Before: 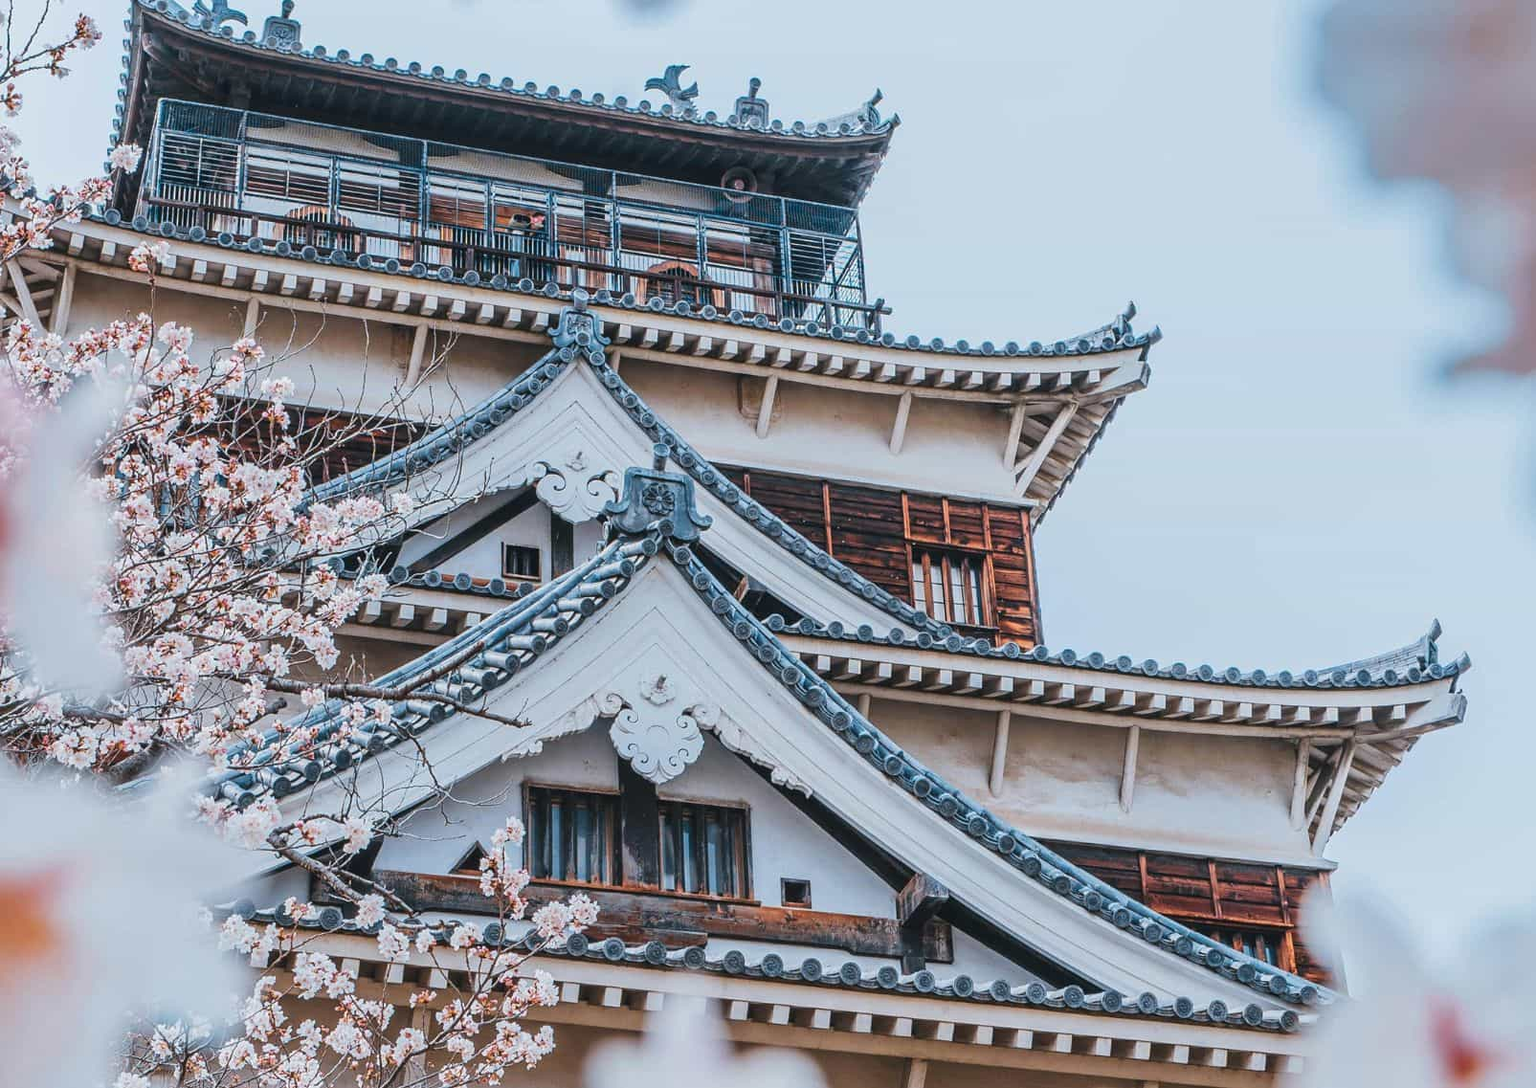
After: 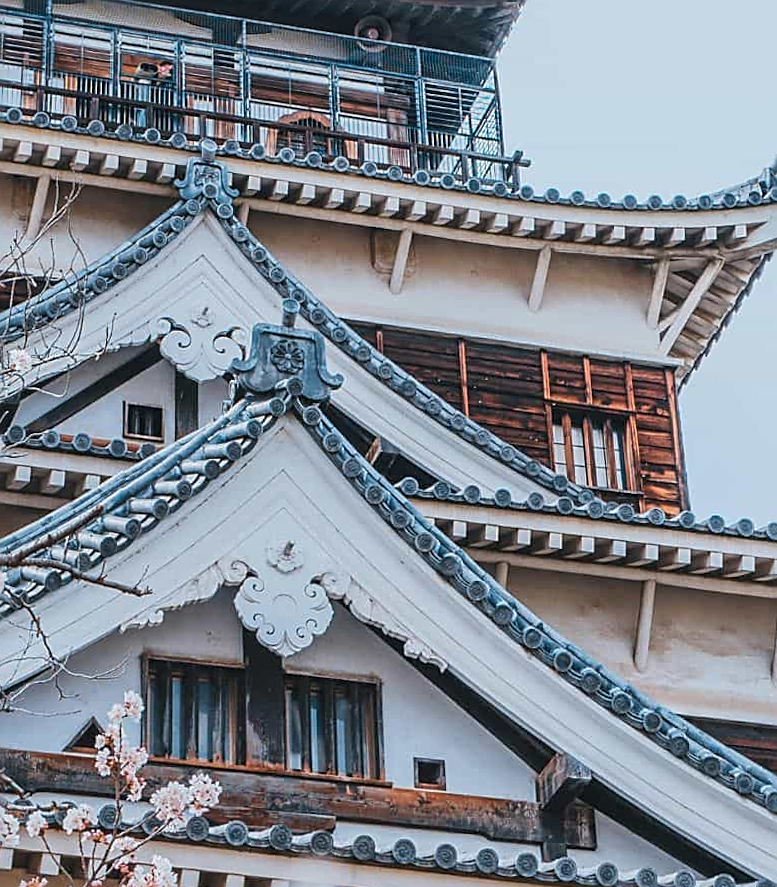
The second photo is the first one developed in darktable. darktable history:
crop and rotate: angle 0.02°, left 24.353%, top 13.219%, right 26.156%, bottom 8.224%
sharpen: on, module defaults
rotate and perspective: rotation 0.226°, lens shift (vertical) -0.042, crop left 0.023, crop right 0.982, crop top 0.006, crop bottom 0.994
